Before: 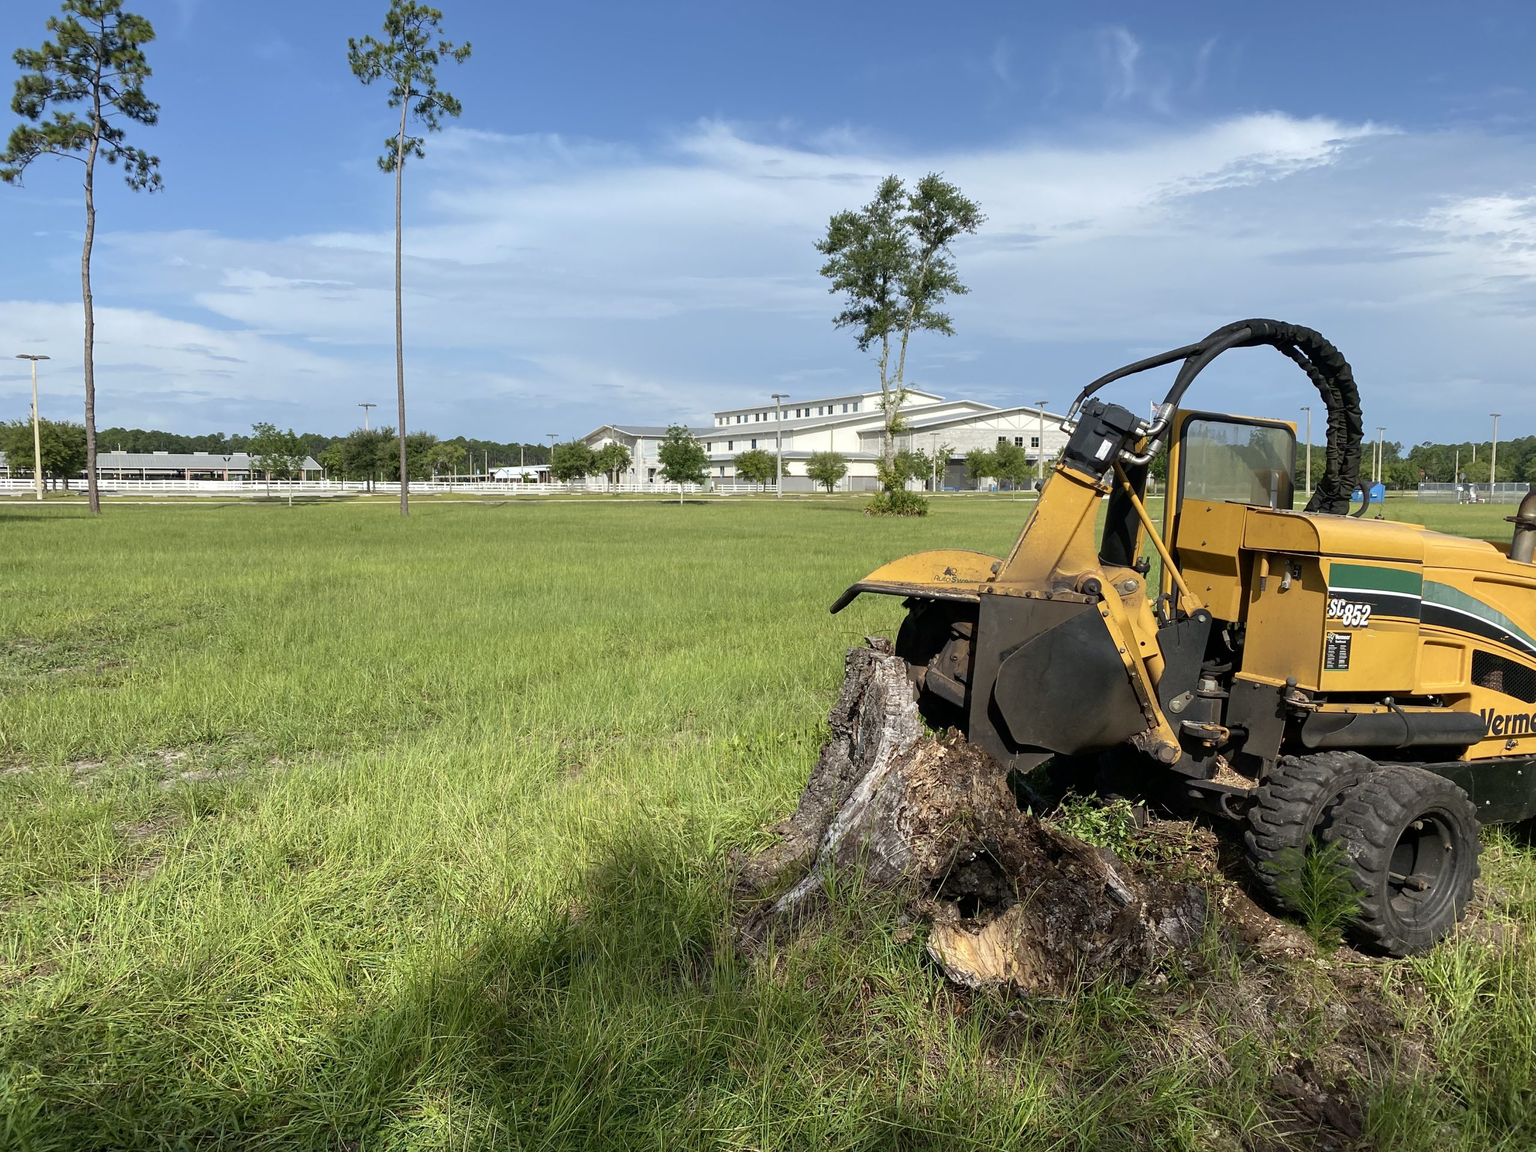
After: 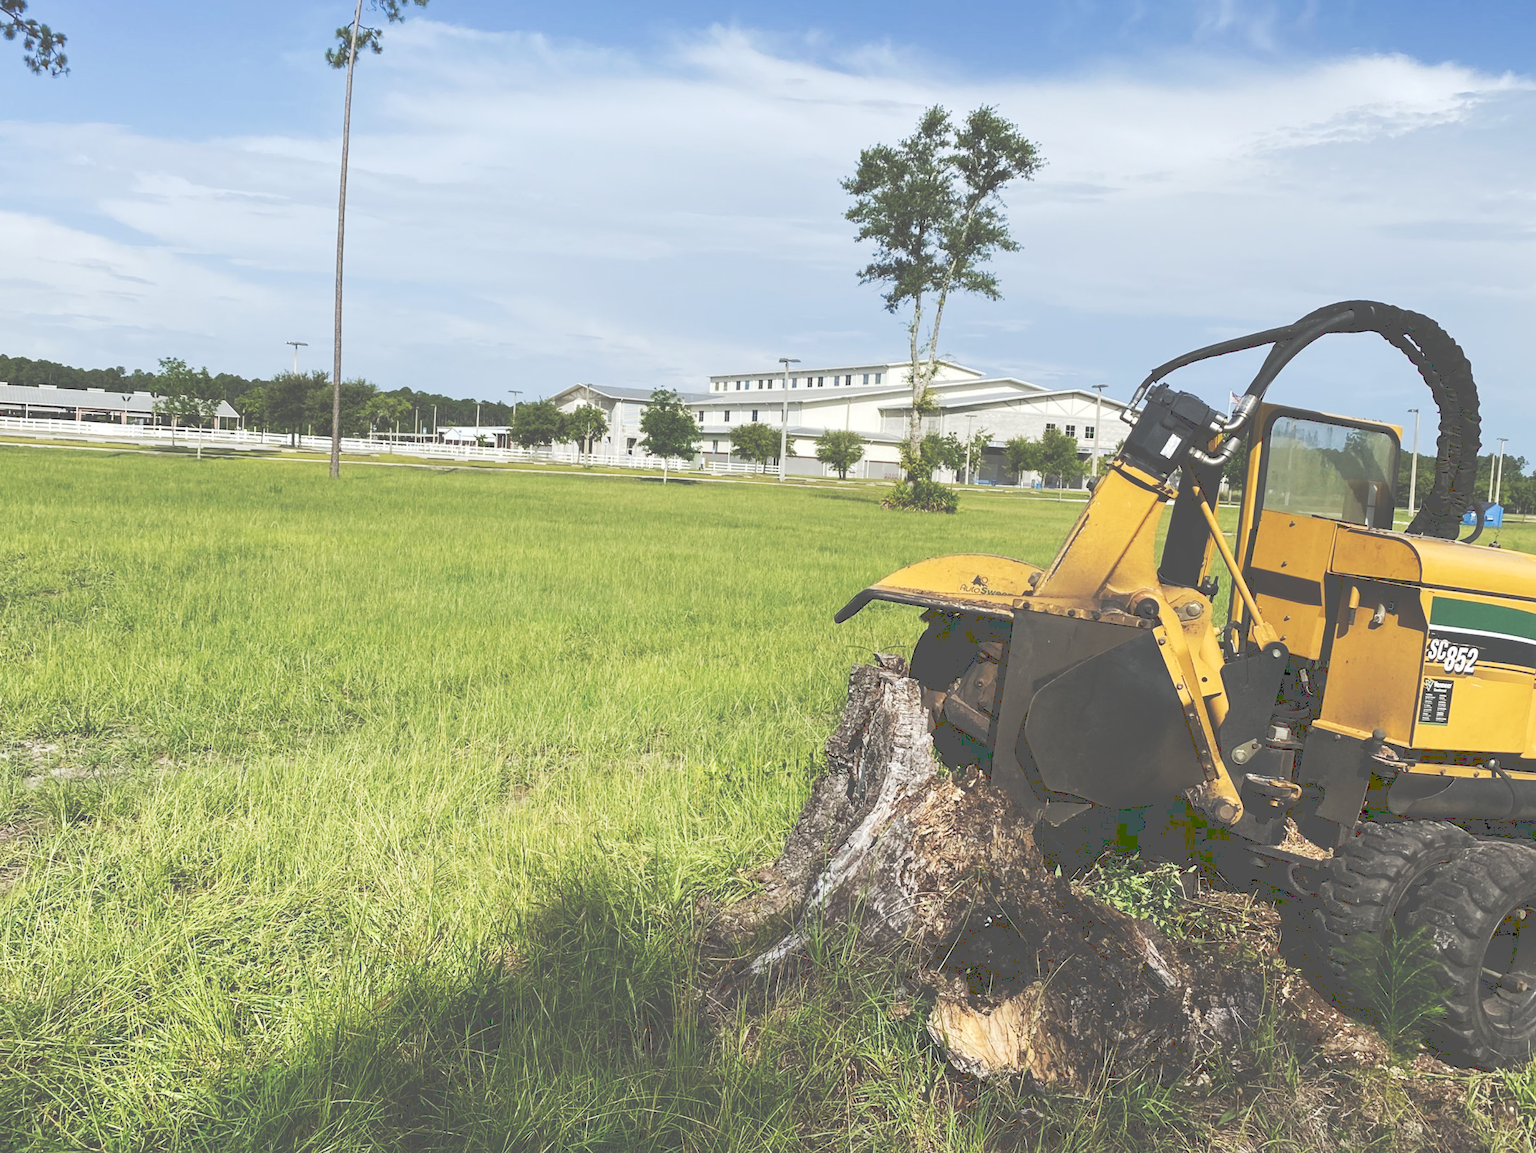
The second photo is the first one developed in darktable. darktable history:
crop and rotate: angle -3.22°, left 5.338%, top 5.188%, right 4.65%, bottom 4.646%
tone curve: curves: ch0 [(0, 0) (0.003, 0.334) (0.011, 0.338) (0.025, 0.338) (0.044, 0.338) (0.069, 0.339) (0.1, 0.342) (0.136, 0.343) (0.177, 0.349) (0.224, 0.36) (0.277, 0.385) (0.335, 0.42) (0.399, 0.465) (0.468, 0.535) (0.543, 0.632) (0.623, 0.73) (0.709, 0.814) (0.801, 0.879) (0.898, 0.935) (1, 1)], preserve colors none
